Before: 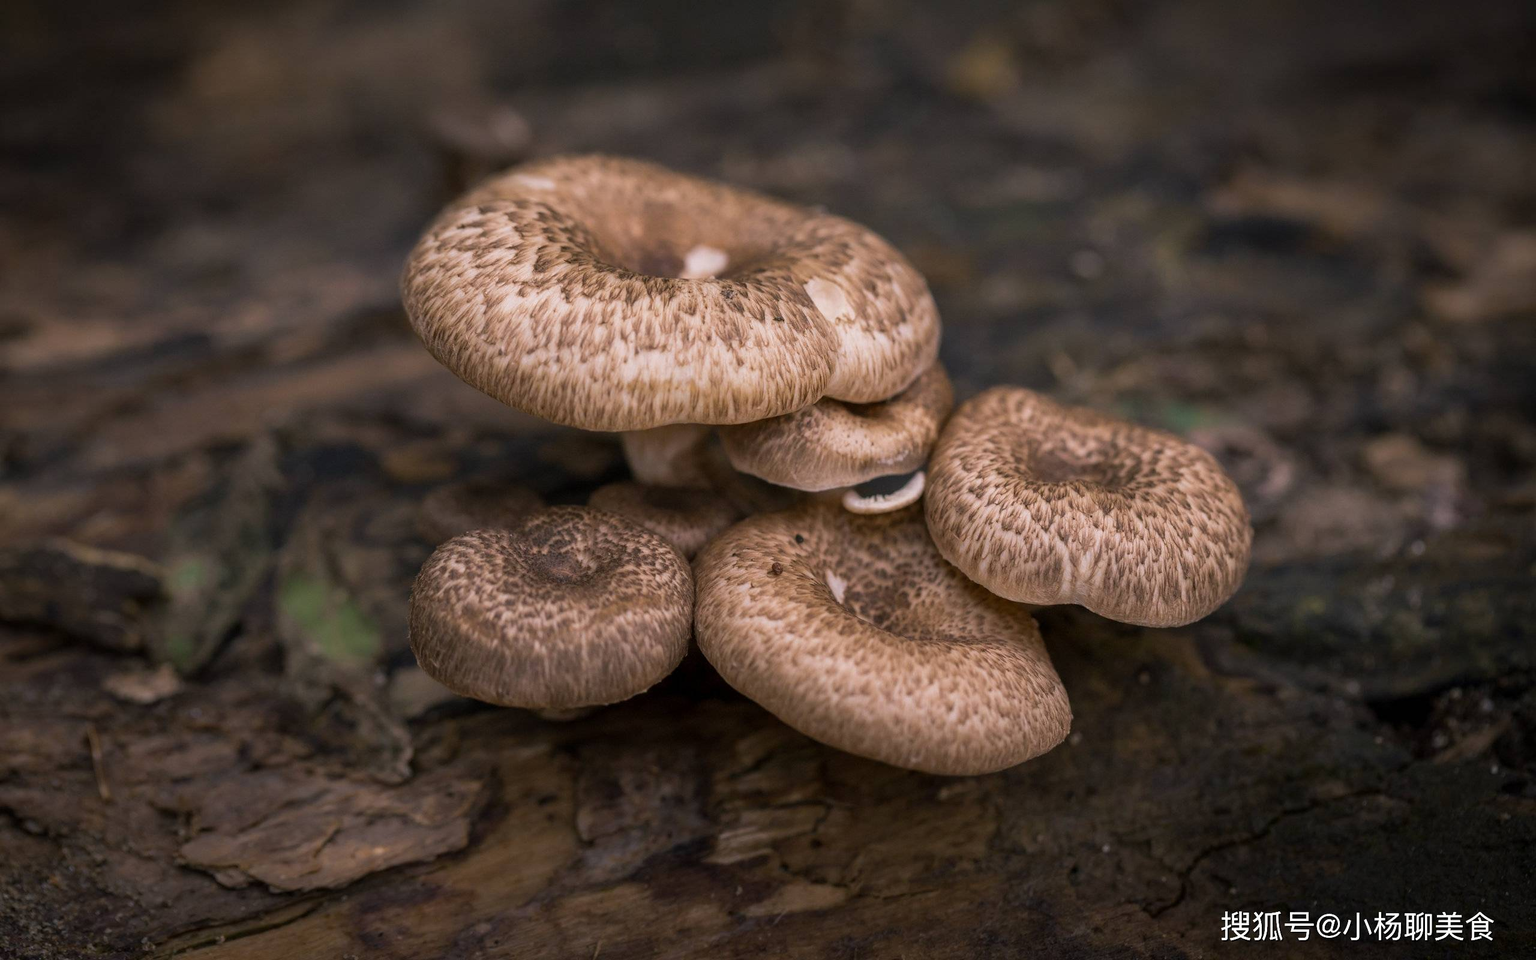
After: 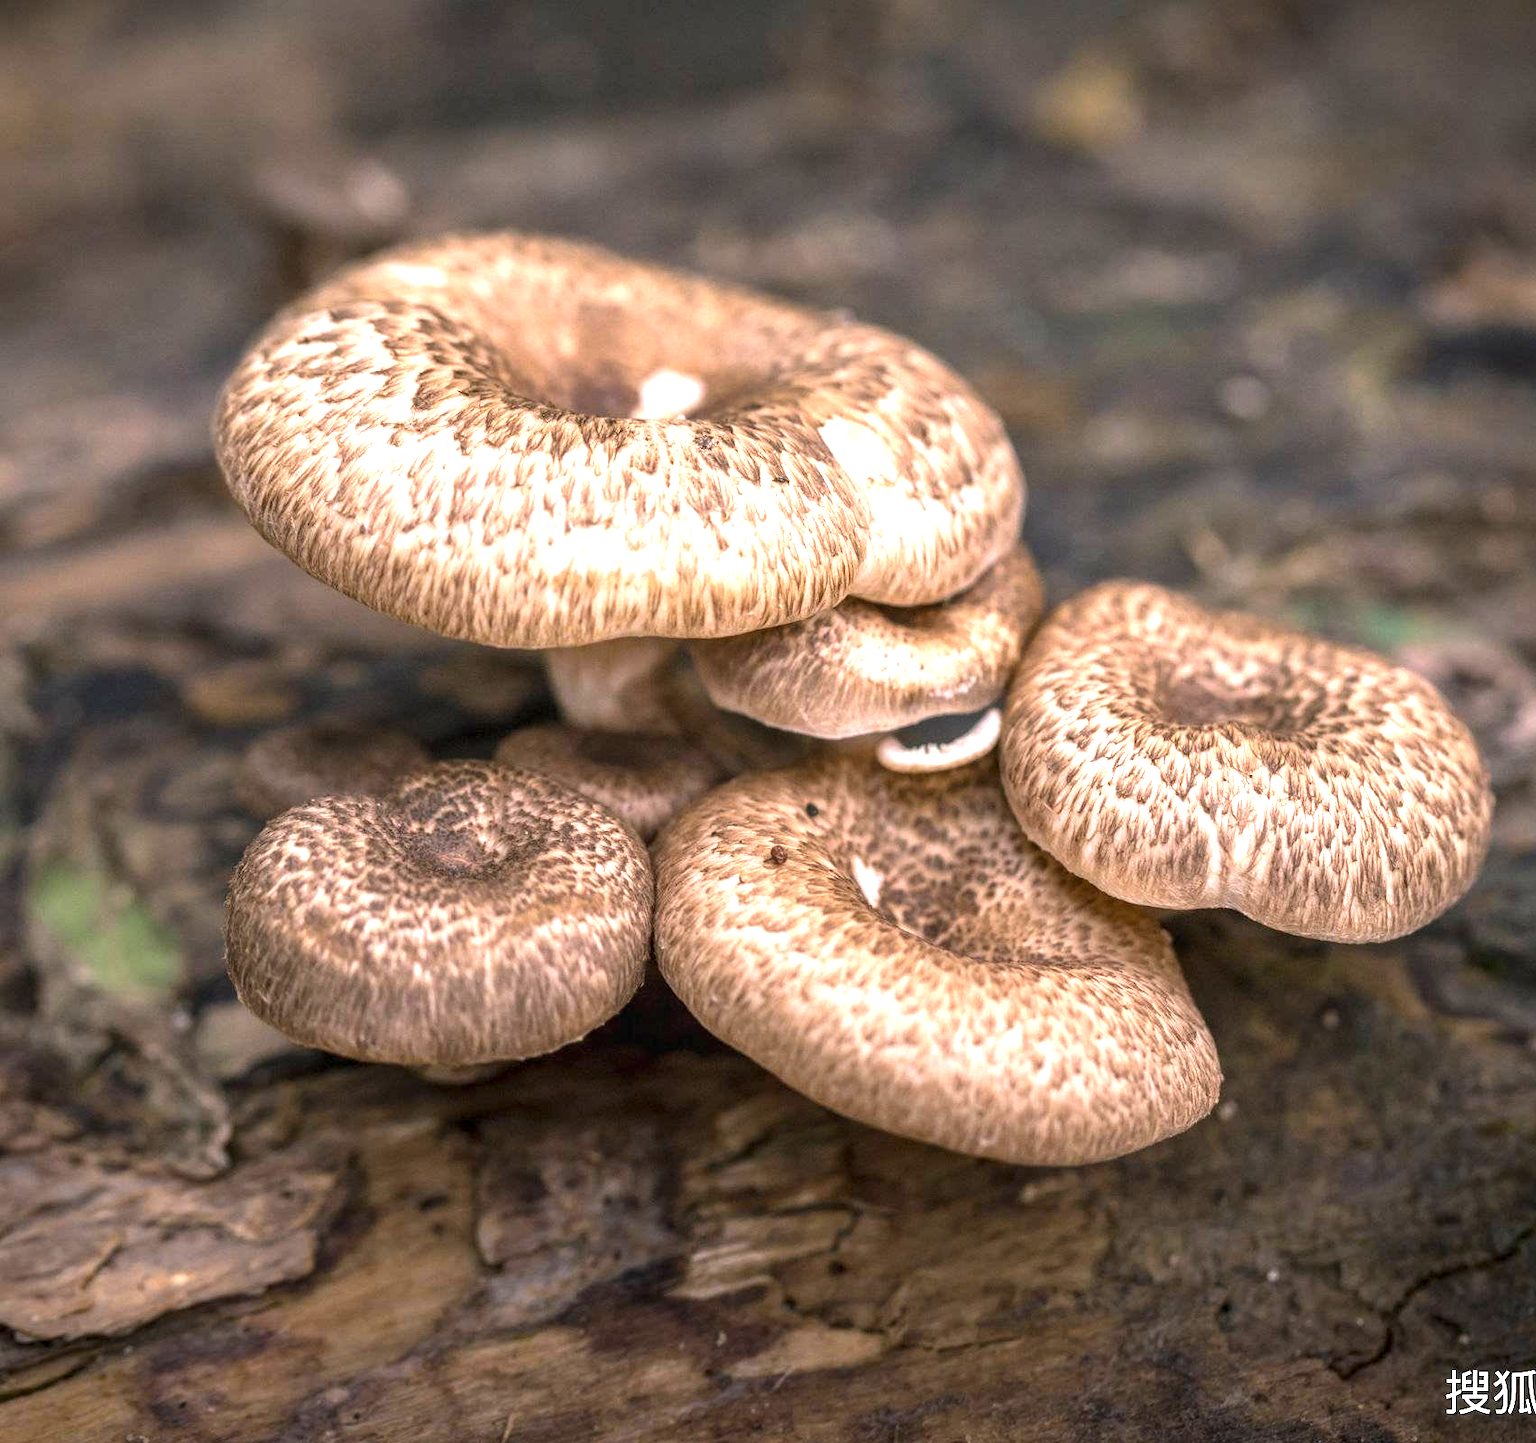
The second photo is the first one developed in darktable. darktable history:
exposure: black level correction 0, exposure 1.45 EV, compensate exposure bias true, compensate highlight preservation false
crop: left 16.899%, right 16.556%
local contrast: on, module defaults
